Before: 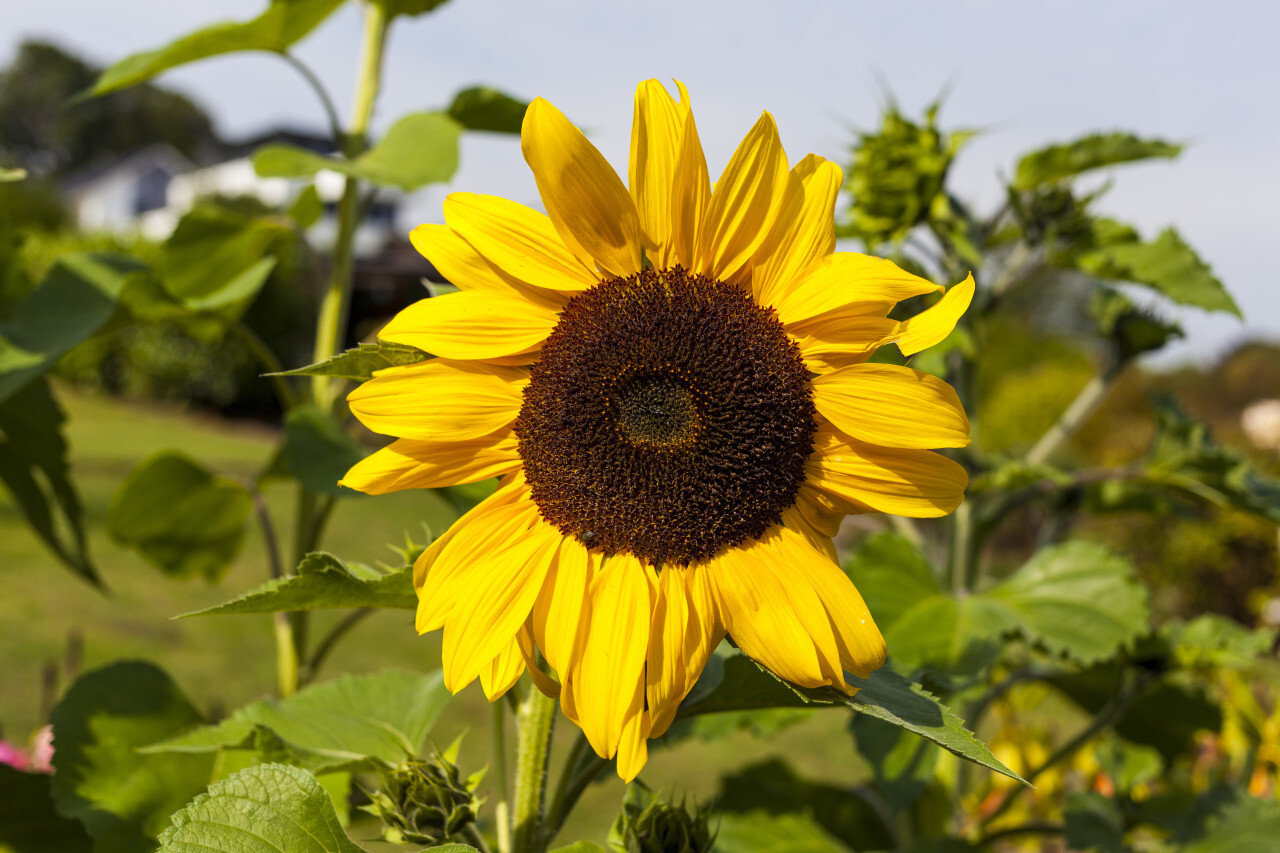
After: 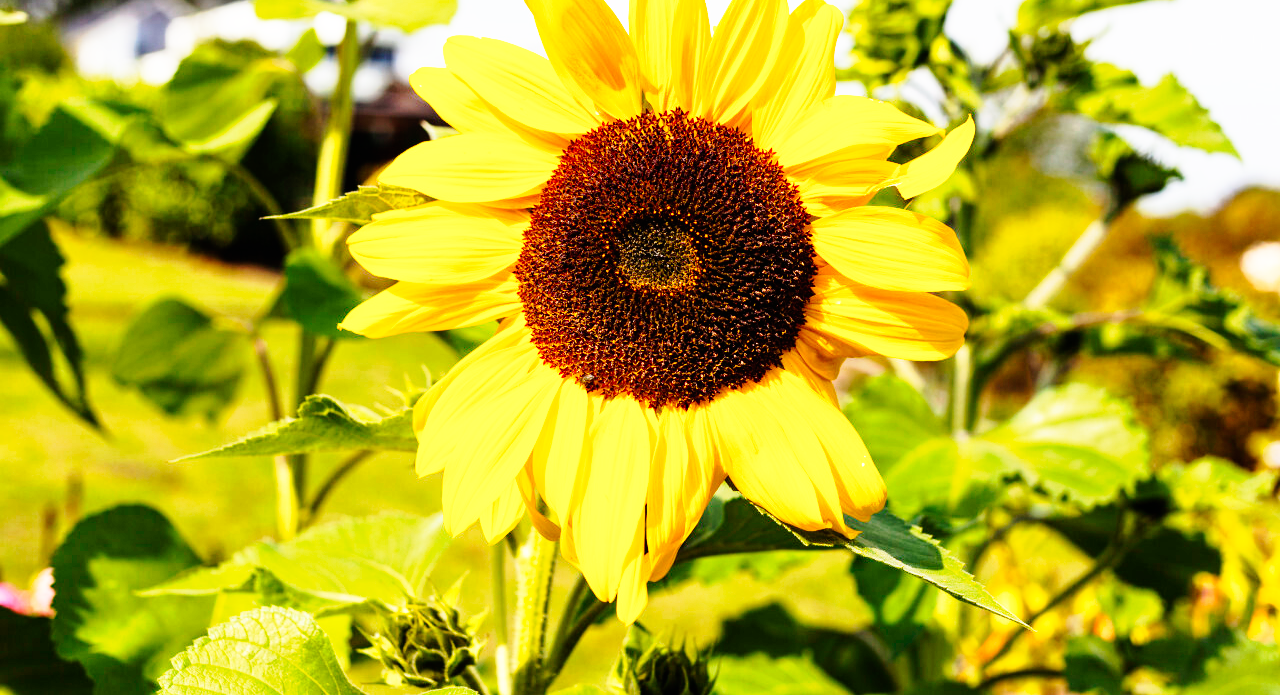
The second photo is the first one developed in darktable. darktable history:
crop and rotate: top 18.507%
base curve: curves: ch0 [(0, 0) (0.007, 0.004) (0.027, 0.03) (0.046, 0.07) (0.207, 0.54) (0.442, 0.872) (0.673, 0.972) (1, 1)], preserve colors none
tone curve: curves: ch0 [(0, 0) (0.003, 0.004) (0.011, 0.015) (0.025, 0.033) (0.044, 0.058) (0.069, 0.091) (0.1, 0.131) (0.136, 0.178) (0.177, 0.232) (0.224, 0.294) (0.277, 0.362) (0.335, 0.434) (0.399, 0.512) (0.468, 0.582) (0.543, 0.646) (0.623, 0.713) (0.709, 0.783) (0.801, 0.876) (0.898, 0.938) (1, 1)], preserve colors none
